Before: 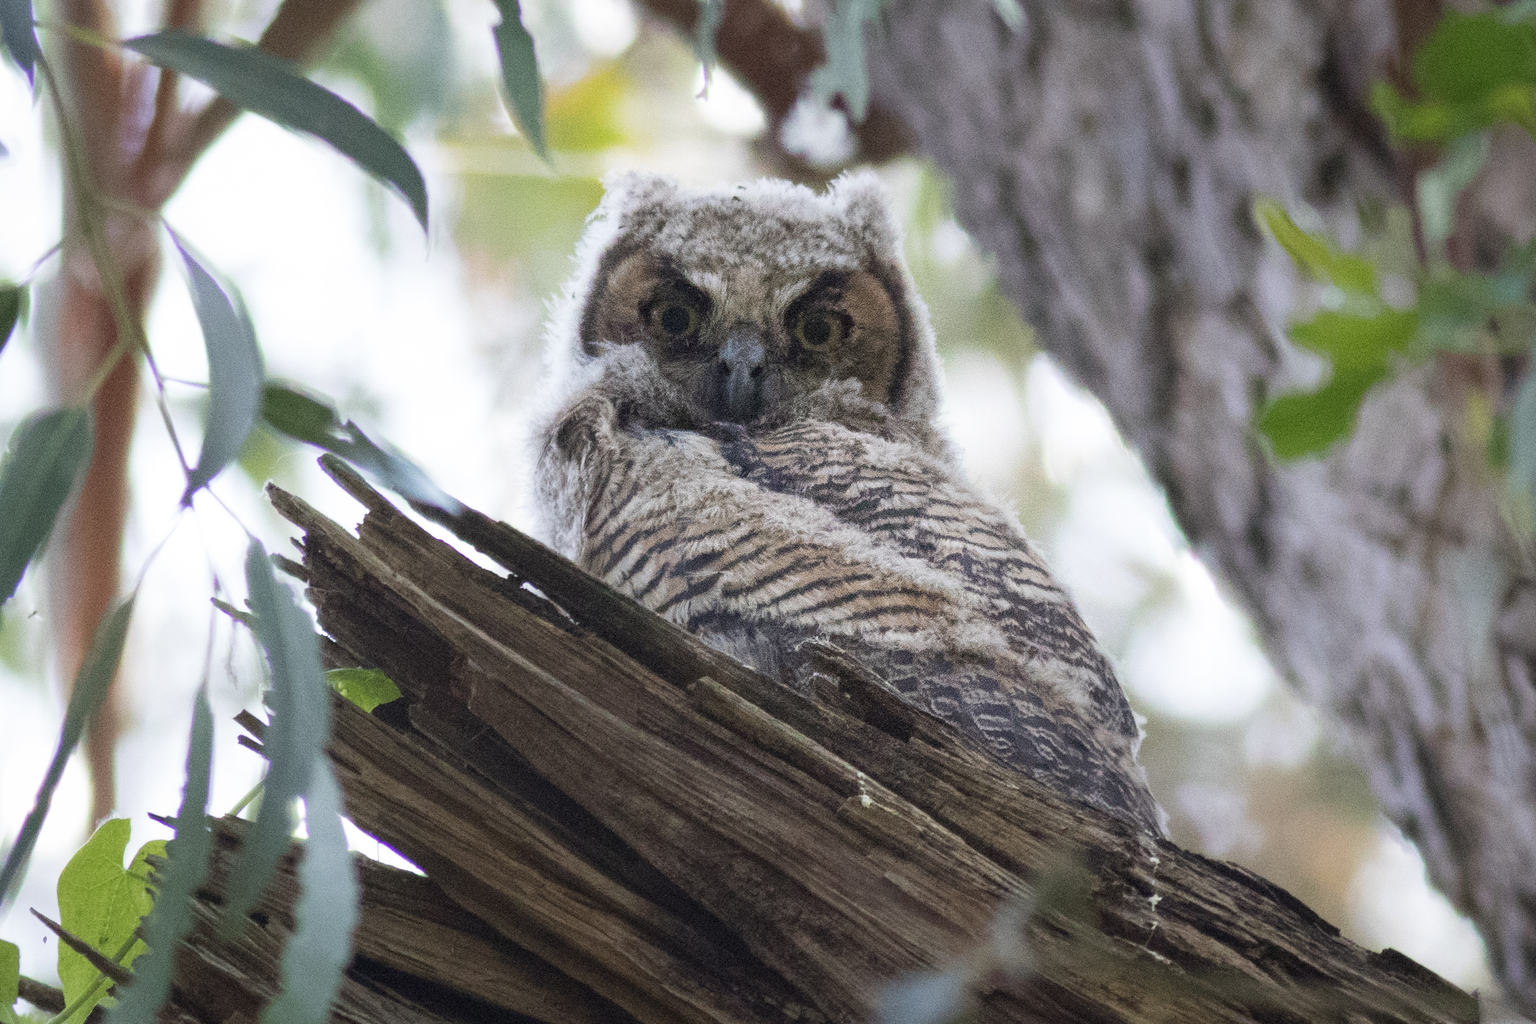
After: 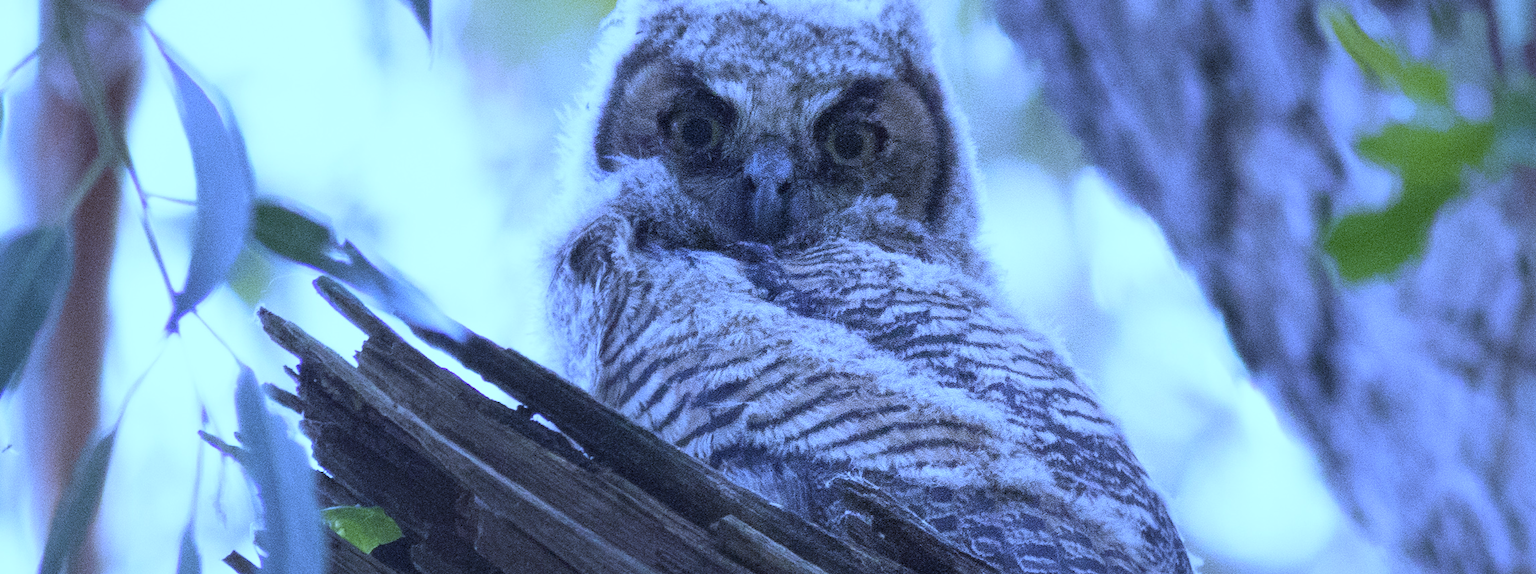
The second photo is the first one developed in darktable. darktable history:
crop: left 1.744%, top 19.225%, right 5.069%, bottom 28.357%
white balance: red 0.766, blue 1.537
